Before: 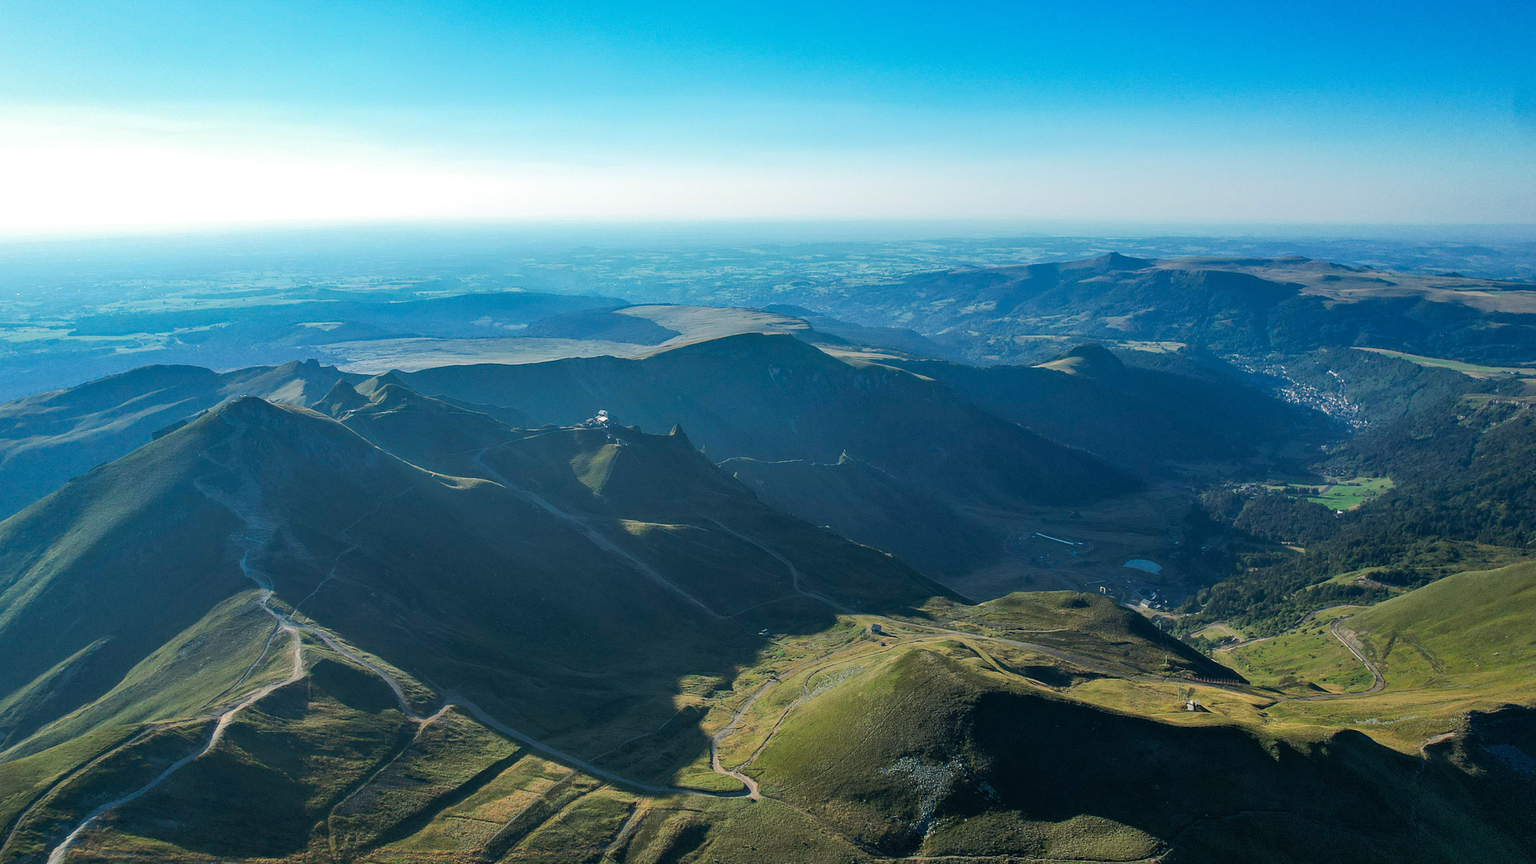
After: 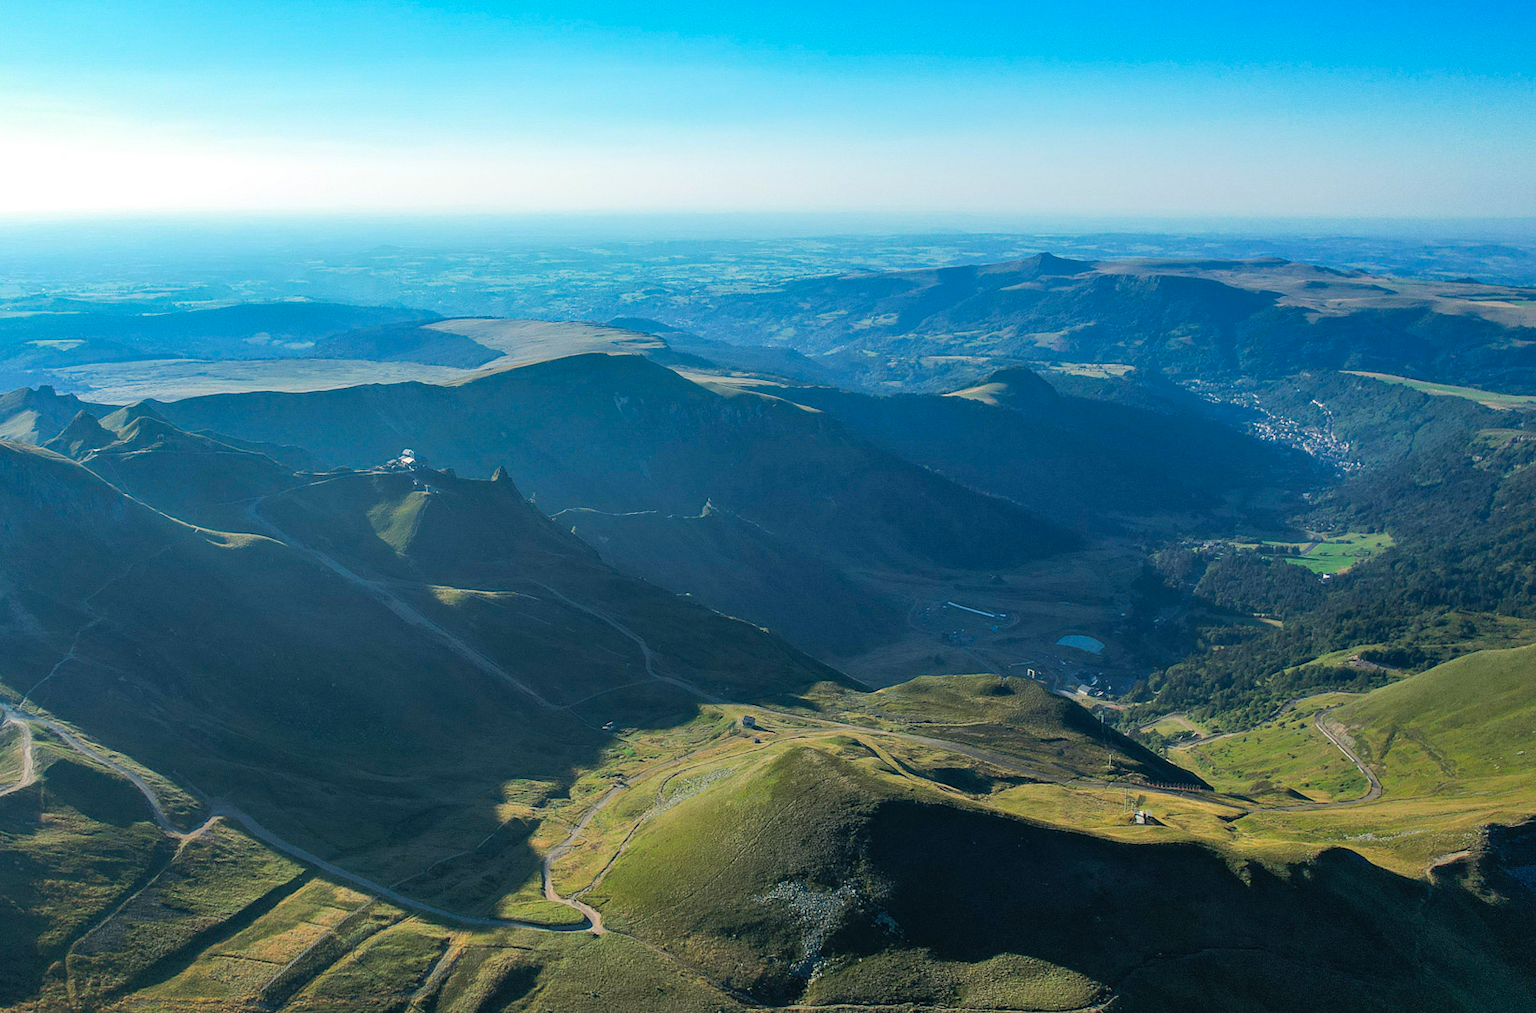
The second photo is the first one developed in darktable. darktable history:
crop and rotate: left 17.959%, top 5.771%, right 1.742%
contrast brightness saturation: contrast 0.03, brightness 0.06, saturation 0.13
